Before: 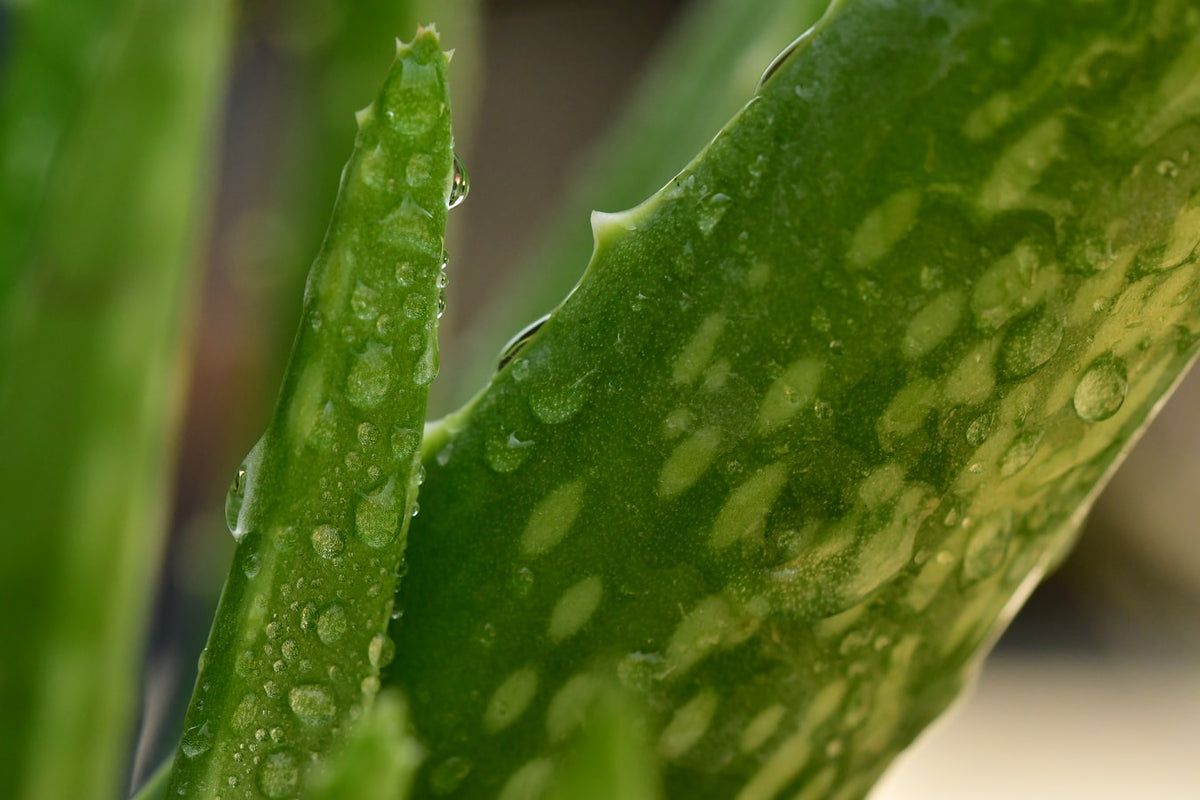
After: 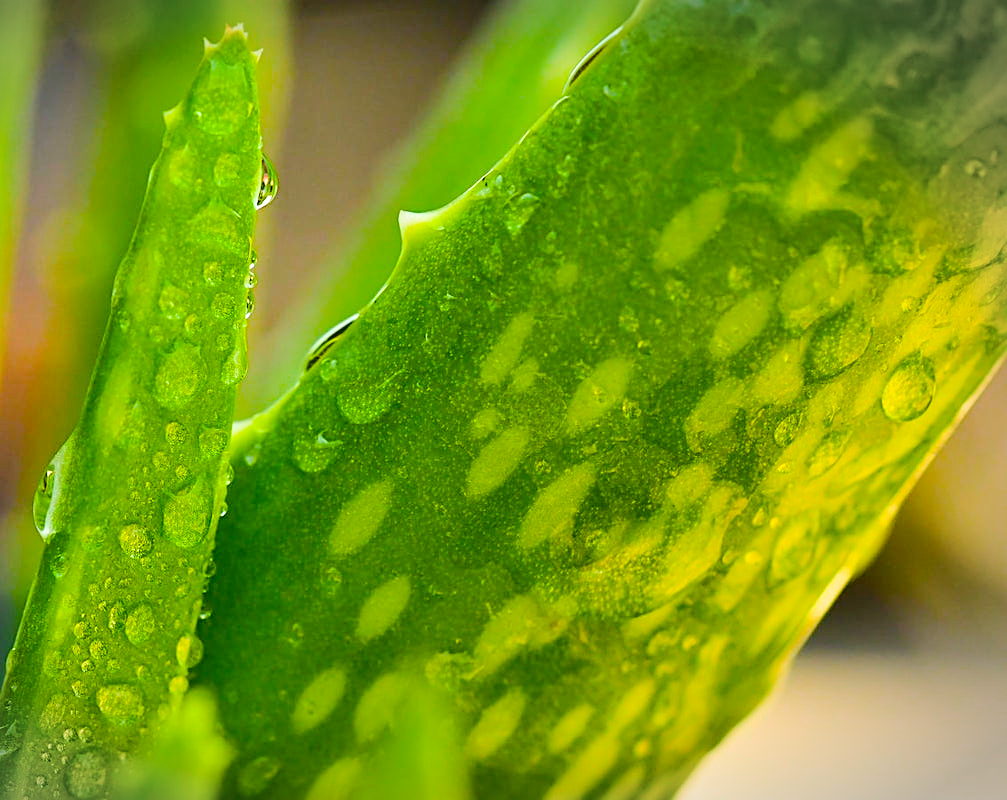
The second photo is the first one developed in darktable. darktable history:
crop: left 16.078%
vignetting: fall-off start 99.15%, center (-0.149, 0.016), width/height ratio 1.305
base curve: curves: ch0 [(0, 0) (0.036, 0.025) (0.121, 0.166) (0.206, 0.329) (0.605, 0.79) (1, 1)]
exposure: black level correction -0.001, exposure 0.908 EV, compensate highlight preservation false
color balance rgb: power › chroma 0.522%, power › hue 261.78°, linear chroma grading › global chroma 49.532%, perceptual saturation grading › global saturation 19.789%, contrast -20.508%
sharpen: on, module defaults
